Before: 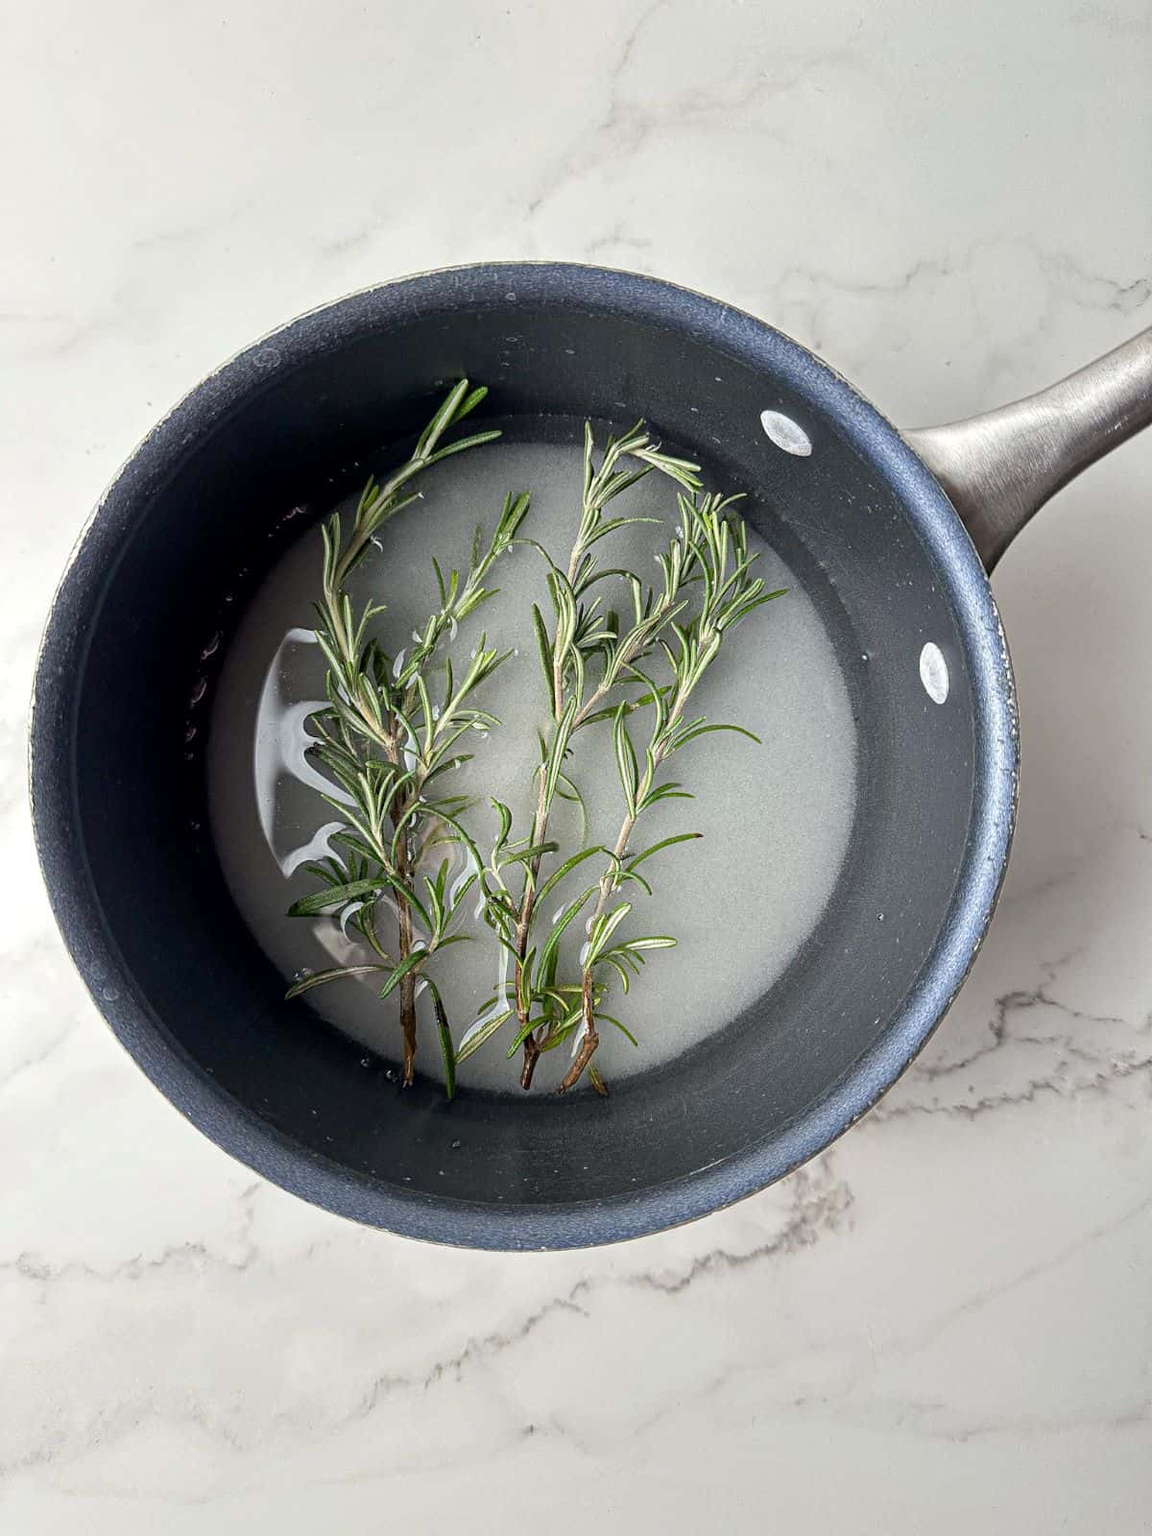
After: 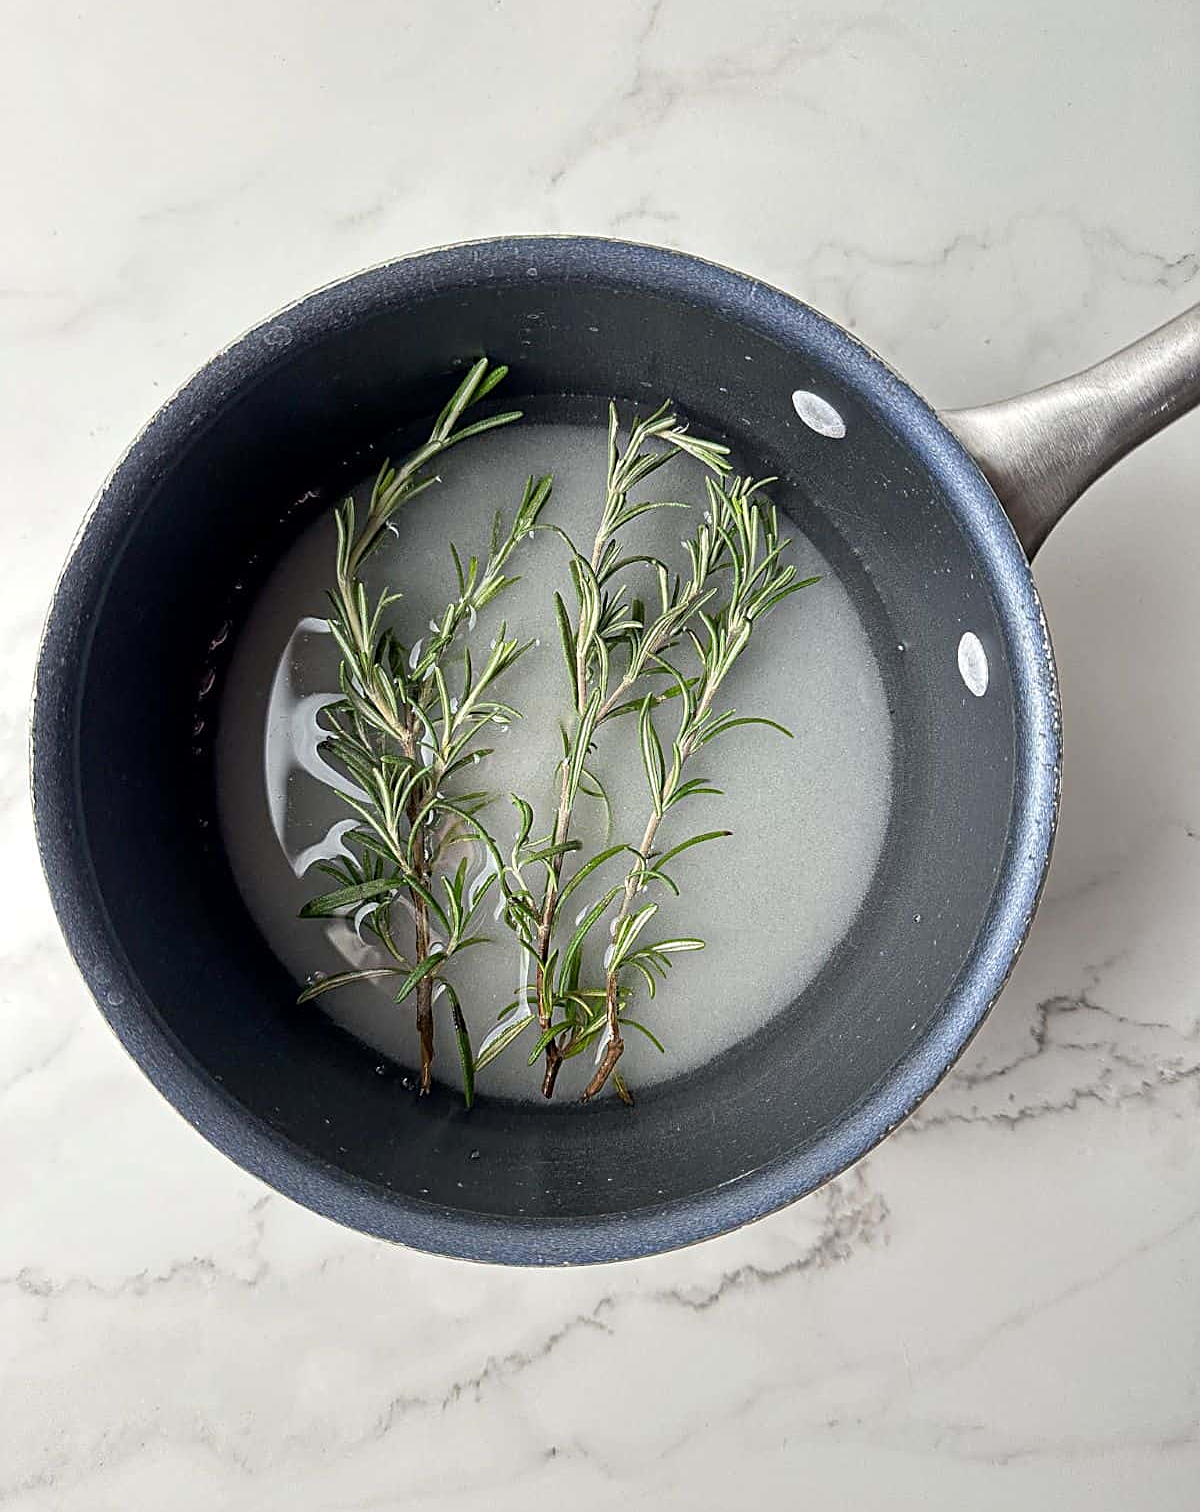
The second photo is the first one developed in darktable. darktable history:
sharpen: on, module defaults
crop and rotate: top 2.318%, bottom 3.13%
